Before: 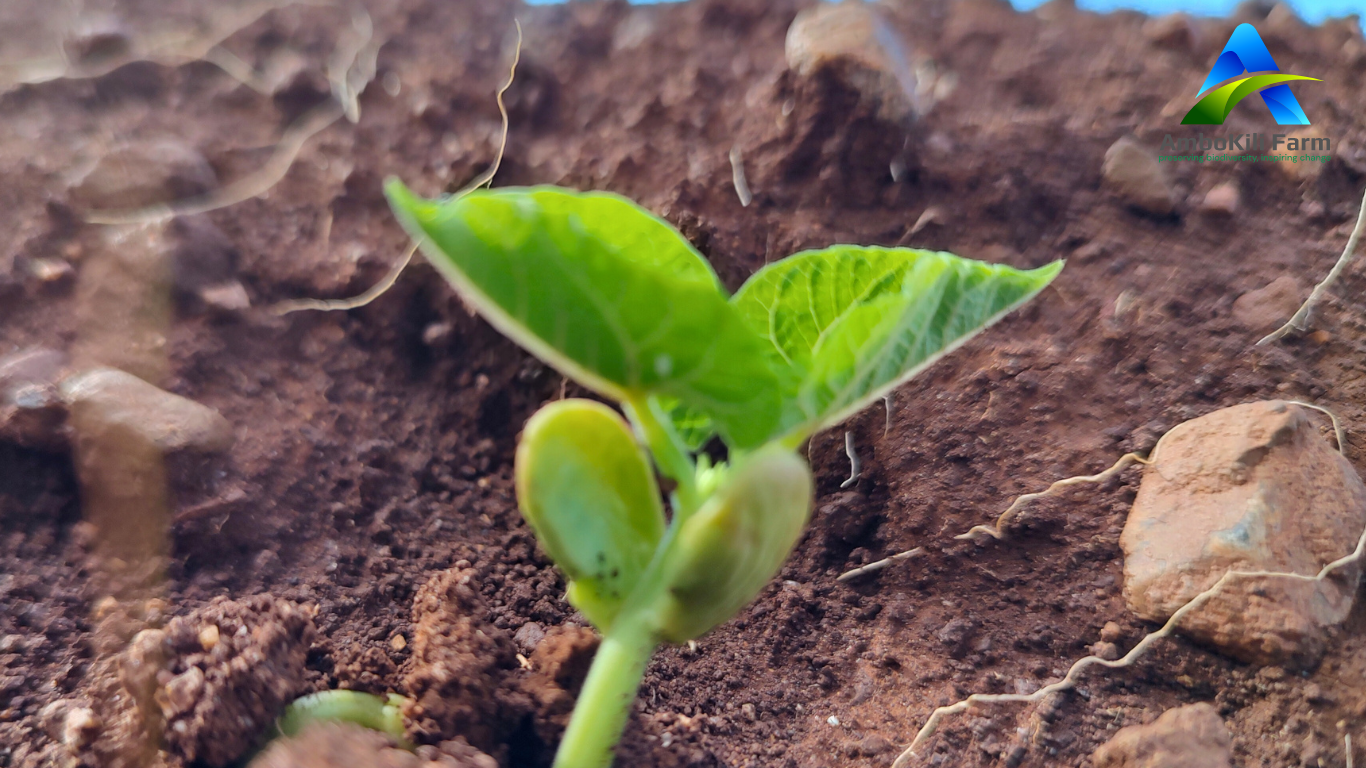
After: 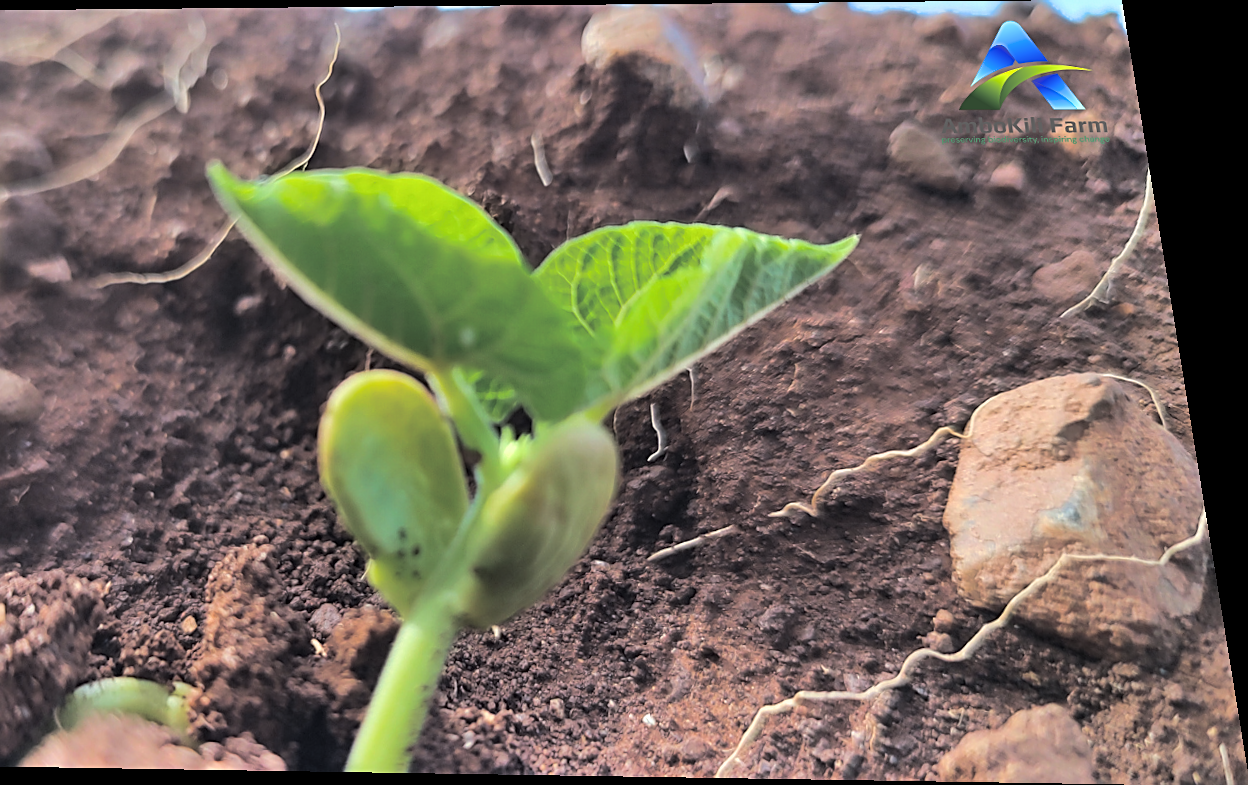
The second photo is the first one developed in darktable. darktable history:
exposure: exposure 0.197 EV, compensate highlight preservation false
crop: left 16.145%
shadows and highlights: low approximation 0.01, soften with gaussian
split-toning: shadows › hue 43.2°, shadows › saturation 0, highlights › hue 50.4°, highlights › saturation 1
sharpen: amount 0.55
rotate and perspective: rotation 0.128°, lens shift (vertical) -0.181, lens shift (horizontal) -0.044, shear 0.001, automatic cropping off
